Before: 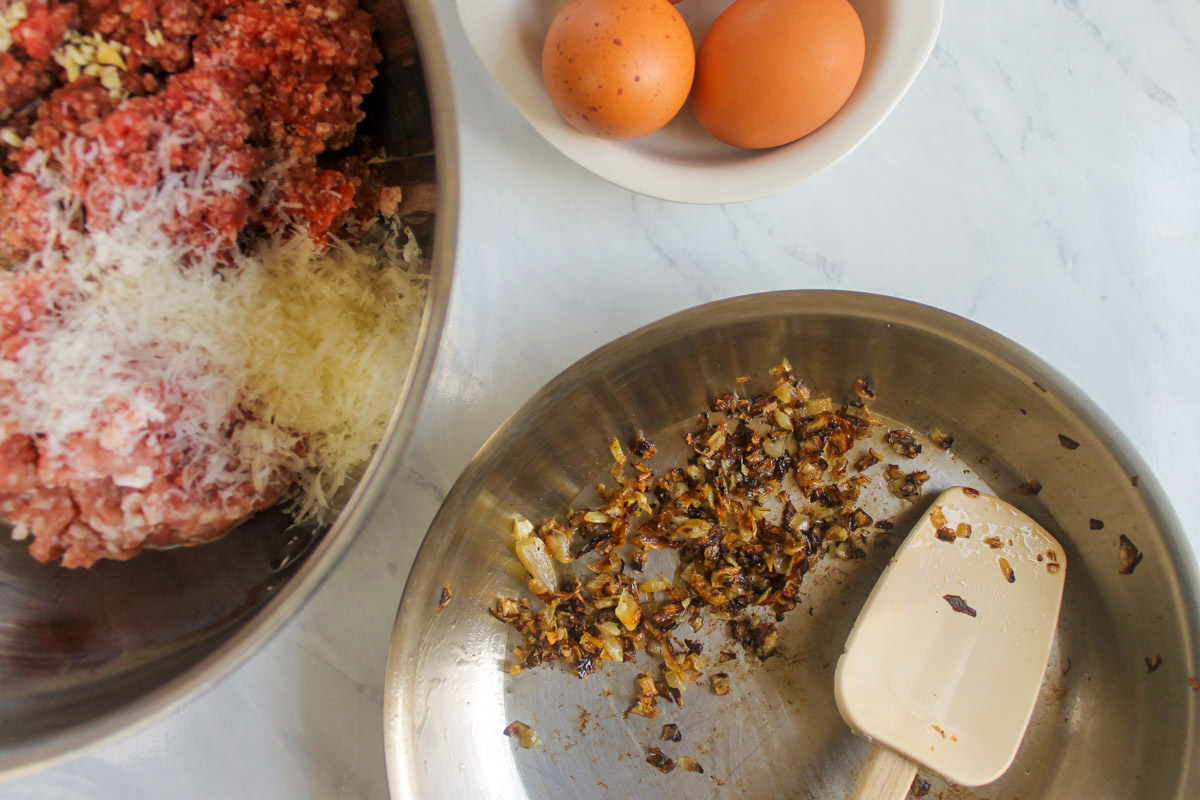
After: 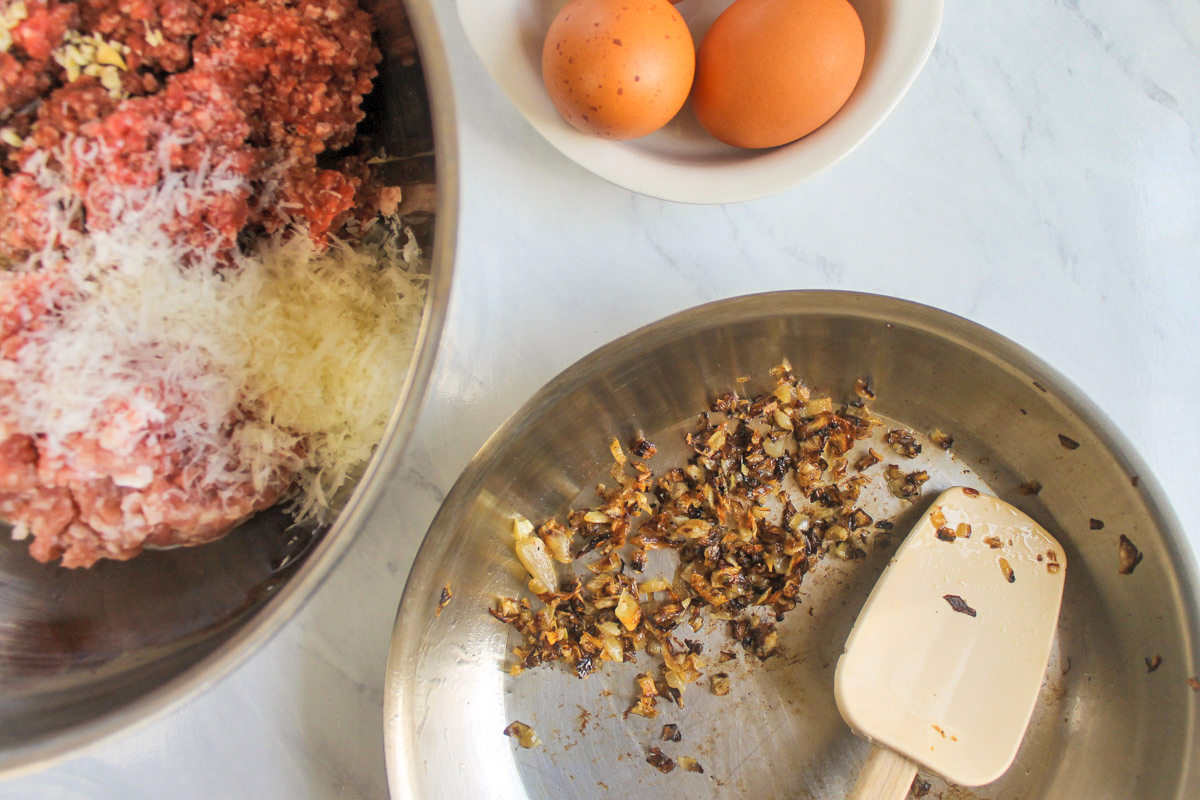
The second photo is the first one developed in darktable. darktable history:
shadows and highlights: highlights color adjustment 53.31%, soften with gaussian
contrast brightness saturation: contrast 0.137, brightness 0.207
